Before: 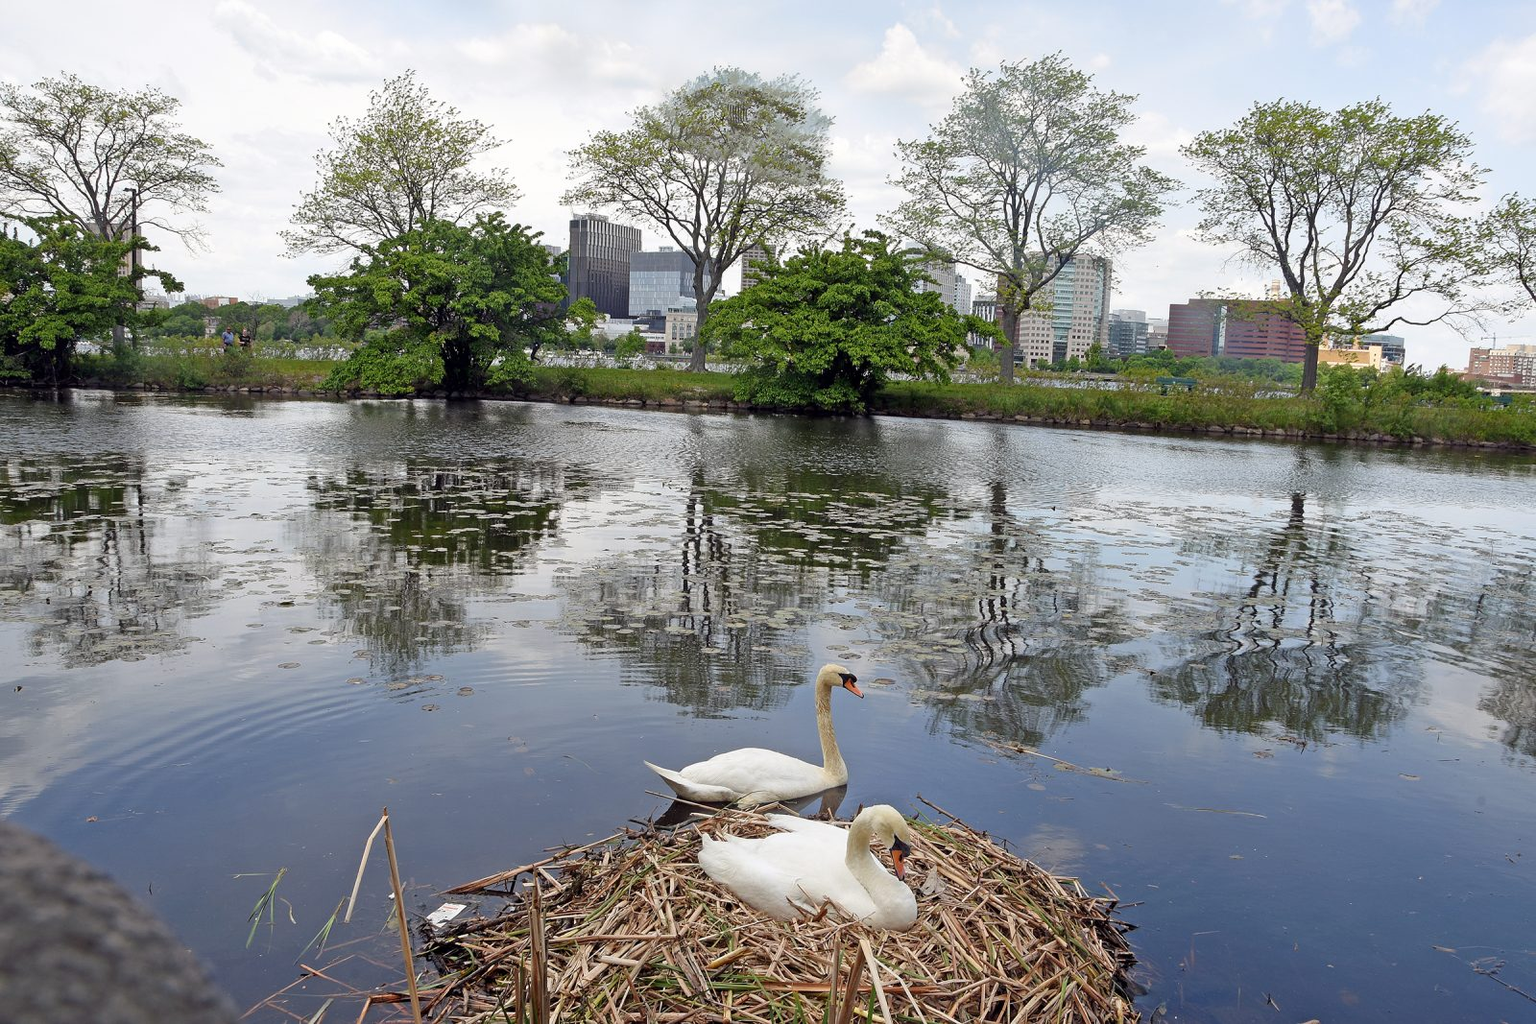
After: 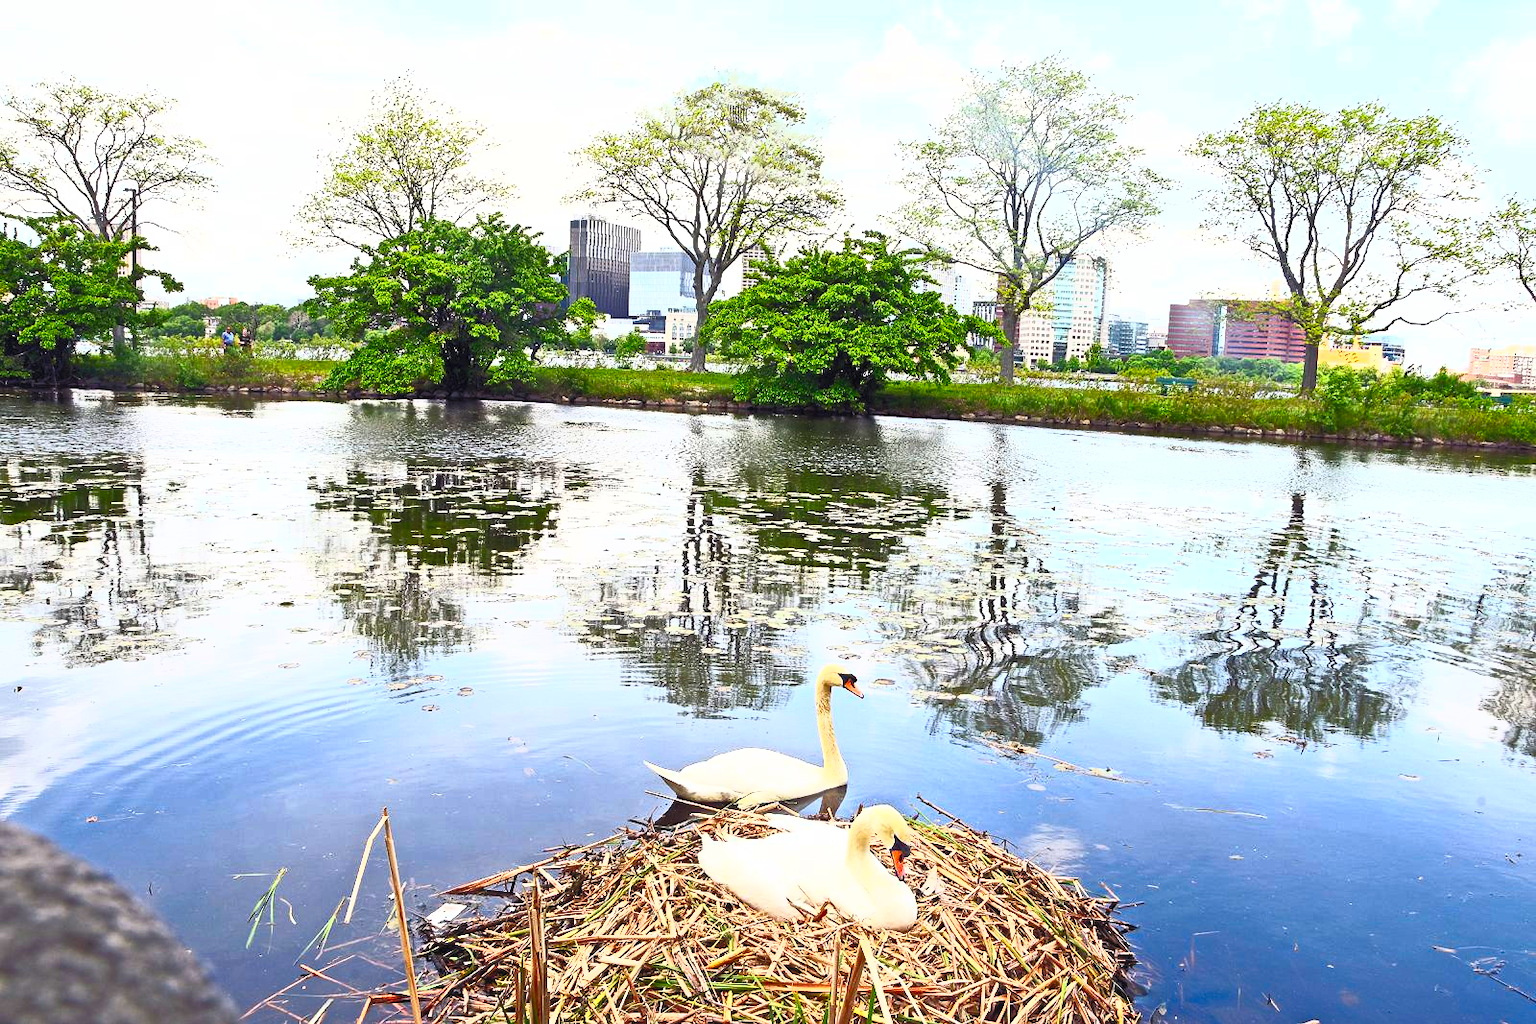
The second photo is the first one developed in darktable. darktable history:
contrast brightness saturation: contrast 0.994, brightness 0.987, saturation 0.99
